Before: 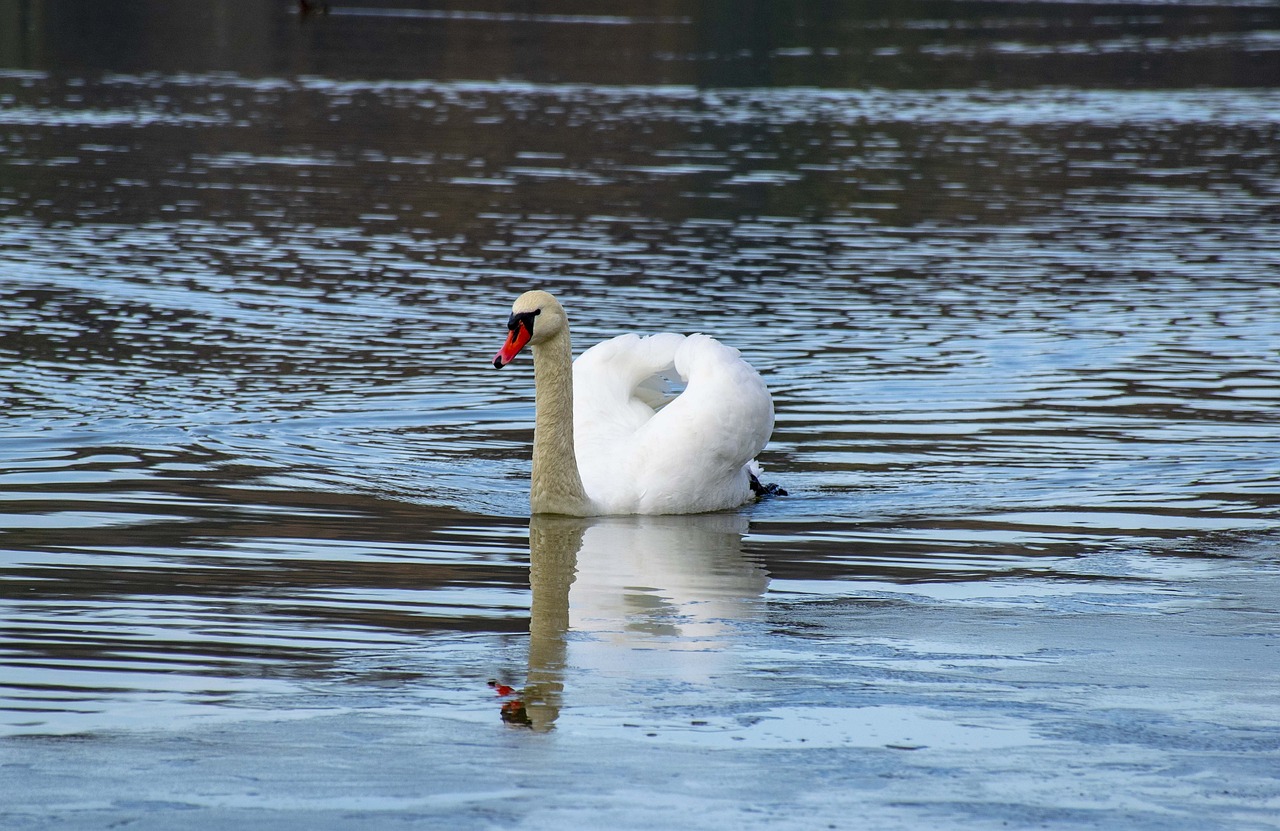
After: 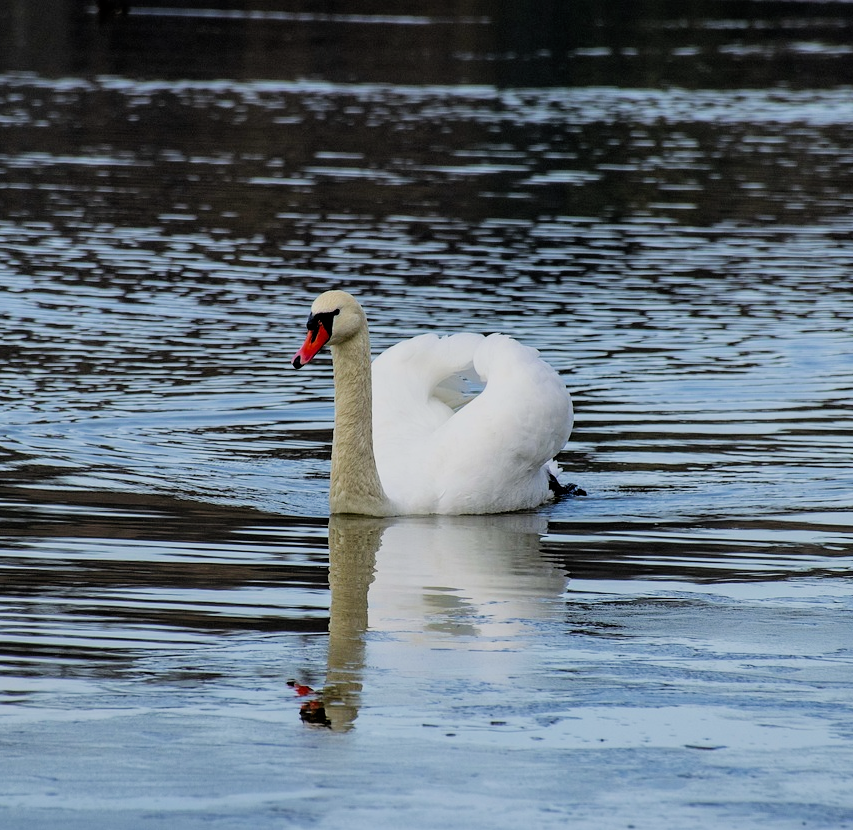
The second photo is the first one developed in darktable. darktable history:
filmic rgb: black relative exposure -5 EV, hardness 2.88, contrast 1.1
crop and rotate: left 15.754%, right 17.579%
